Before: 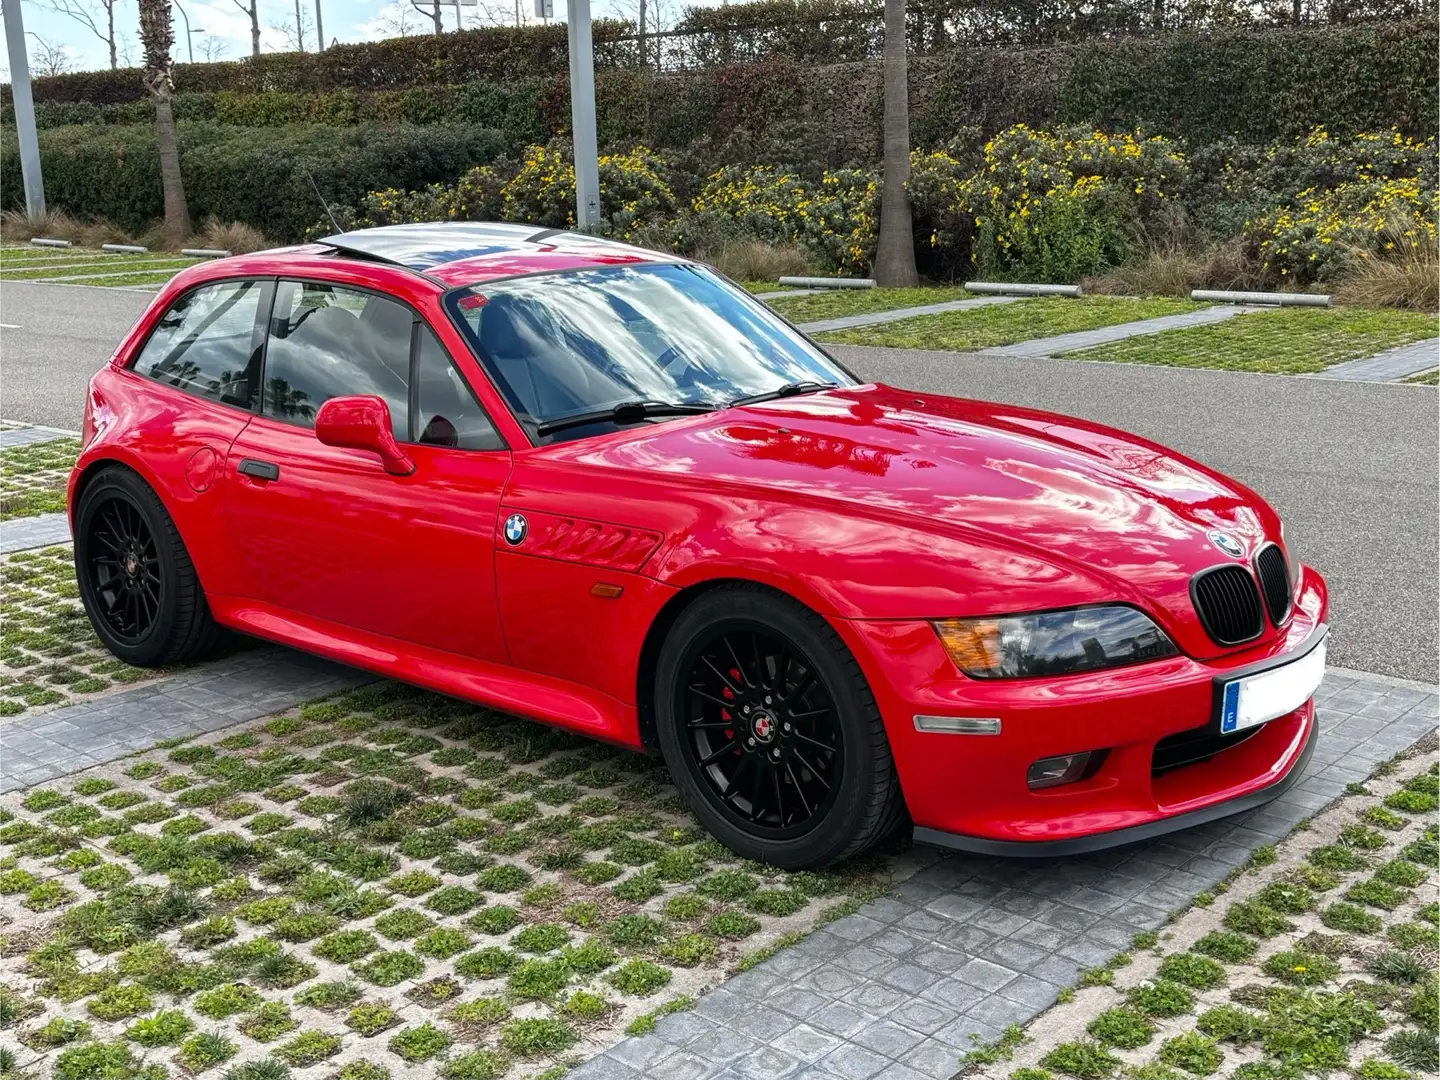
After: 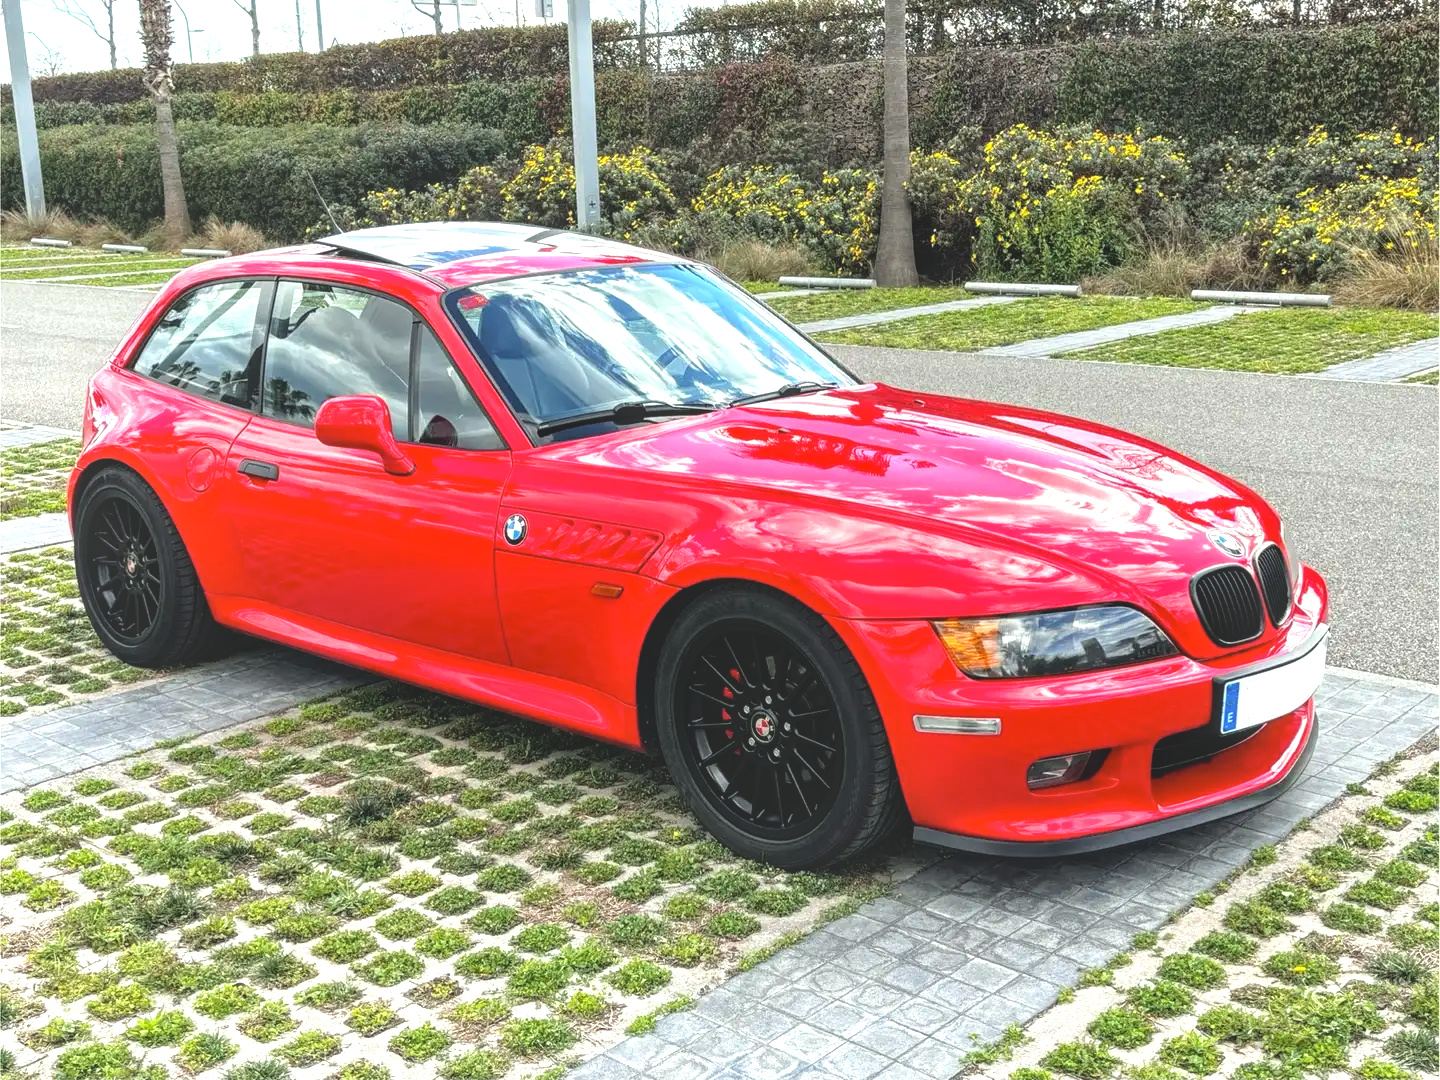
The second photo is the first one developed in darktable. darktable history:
exposure: exposure 0.153 EV, compensate highlight preservation false
color correction: highlights a* -2.68, highlights b* 2.36
local contrast: highlights 45%, shadows 5%, detail 98%
tone equalizer: -8 EV -0.768 EV, -7 EV -0.704 EV, -6 EV -0.636 EV, -5 EV -0.367 EV, -3 EV 0.376 EV, -2 EV 0.6 EV, -1 EV 0.698 EV, +0 EV 0.761 EV
